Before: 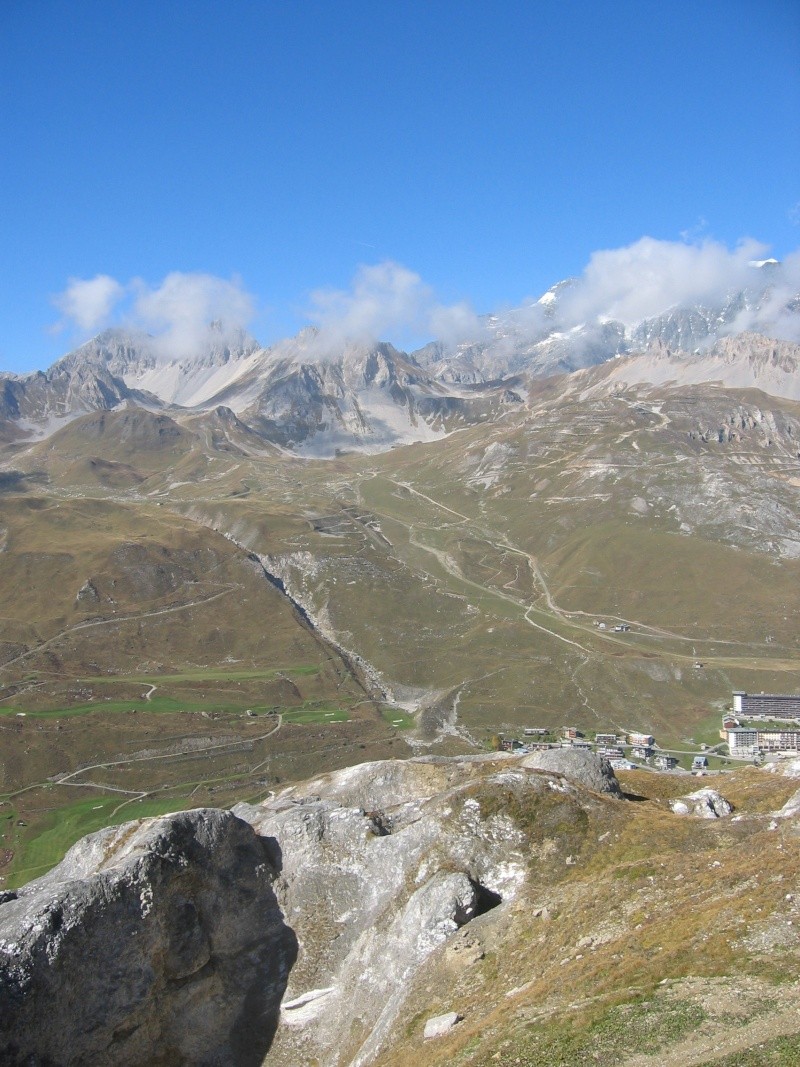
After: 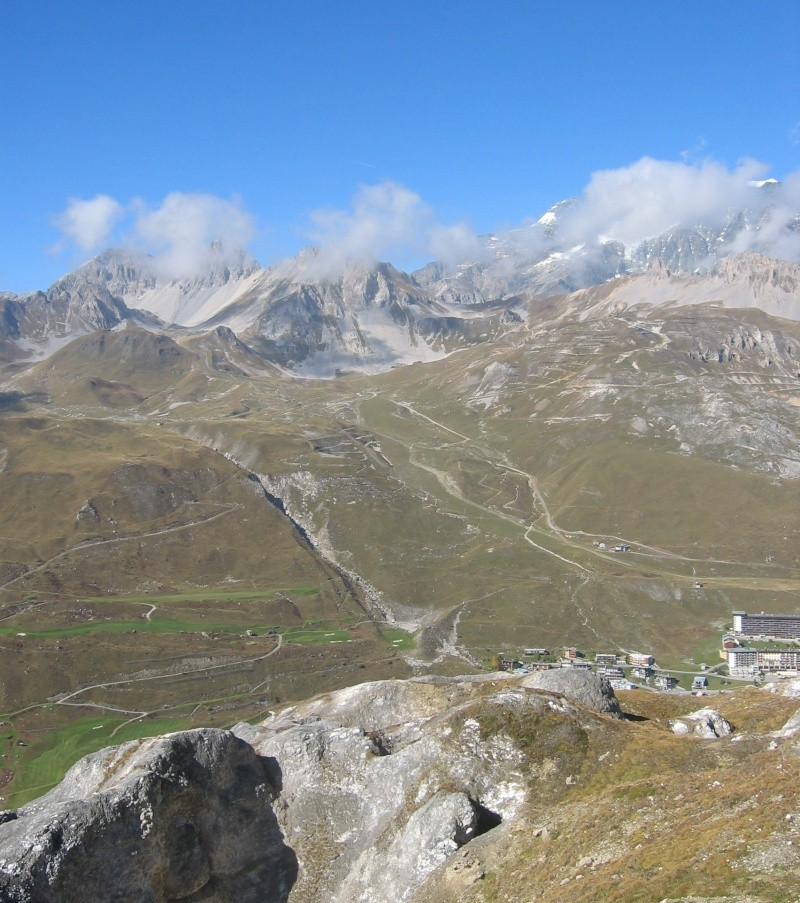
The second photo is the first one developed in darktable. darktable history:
exposure: compensate exposure bias true, compensate highlight preservation false
crop: top 7.558%, bottom 7.729%
